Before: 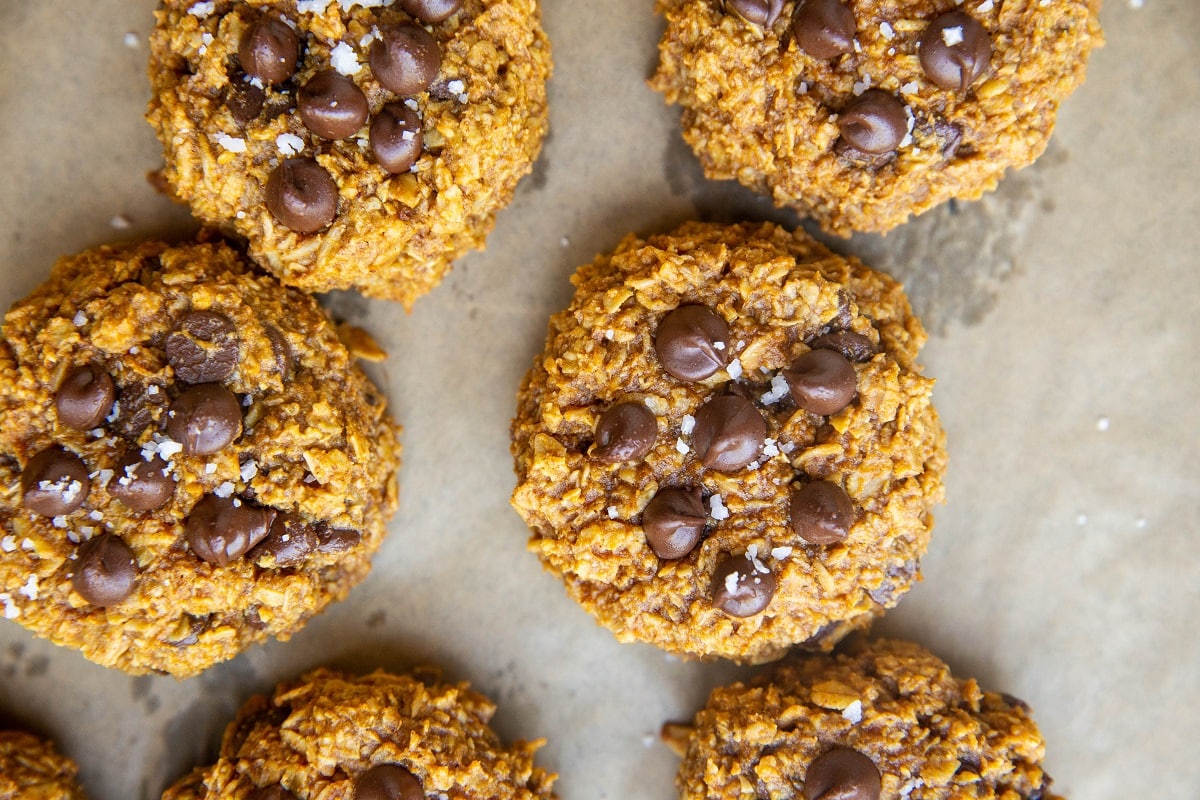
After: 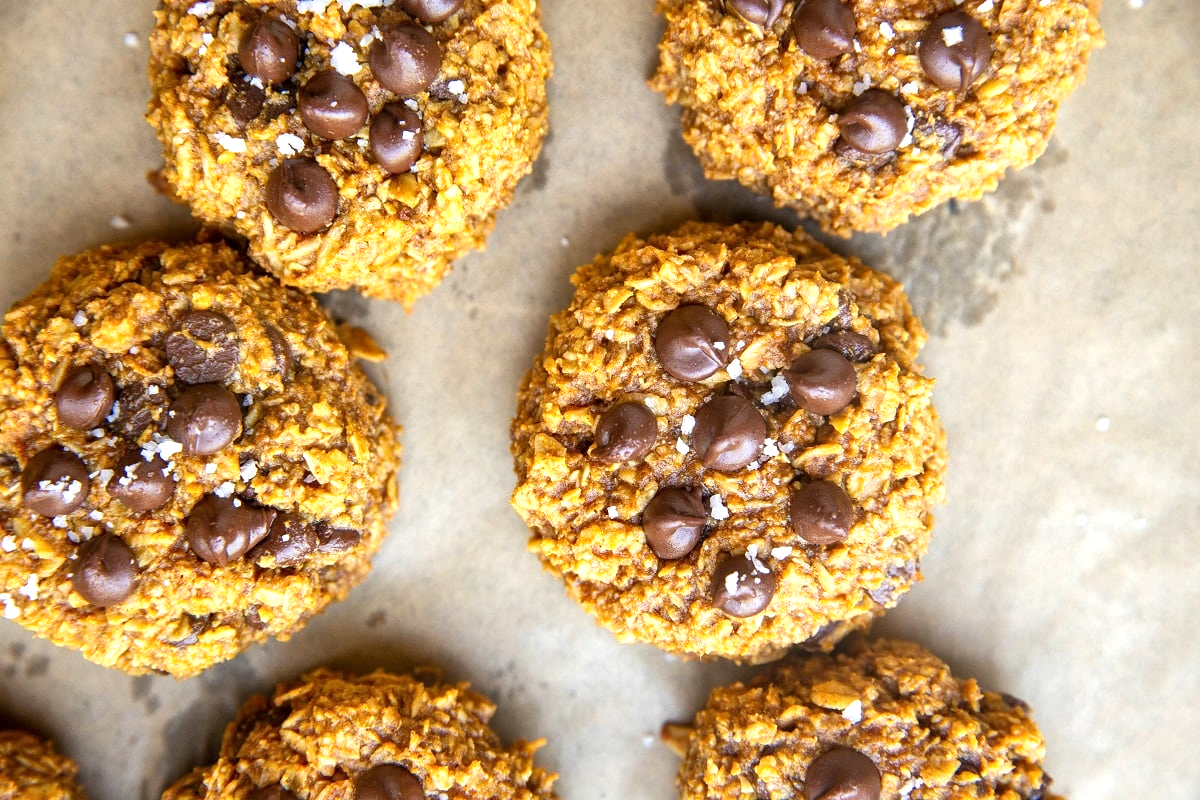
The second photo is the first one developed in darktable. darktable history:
exposure: black level correction 0, exposure 0.499 EV, compensate exposure bias true, compensate highlight preservation false
local contrast: mode bilateral grid, contrast 20, coarseness 50, detail 119%, midtone range 0.2
